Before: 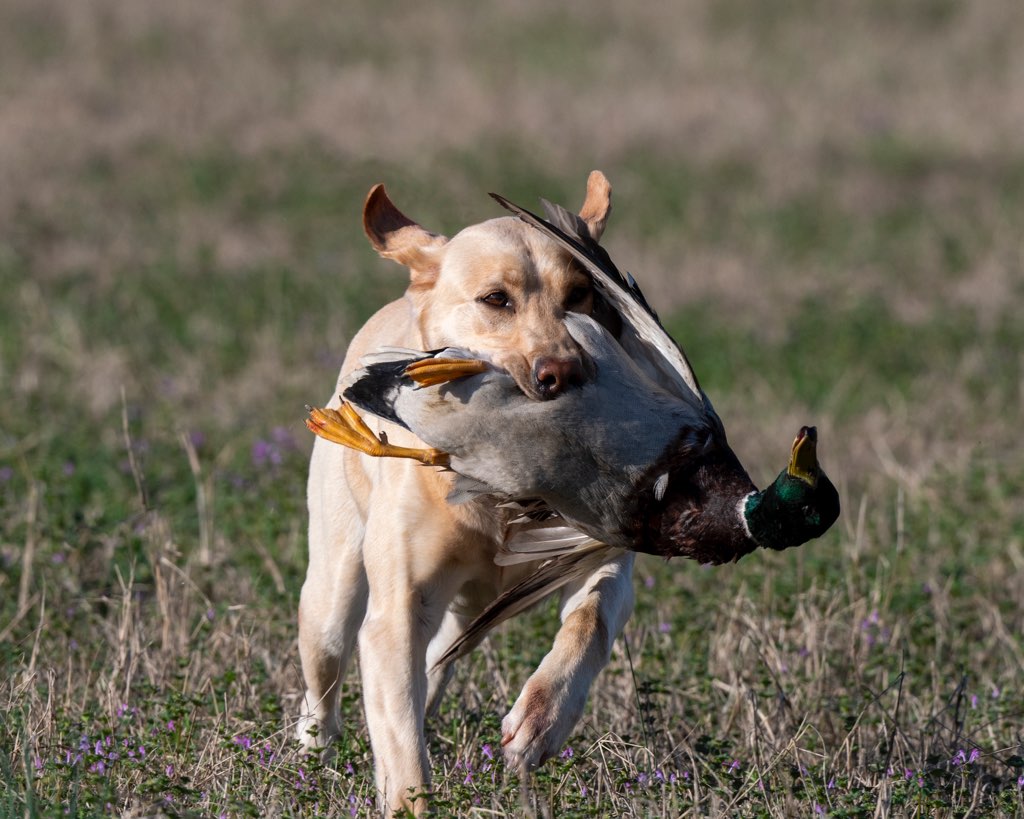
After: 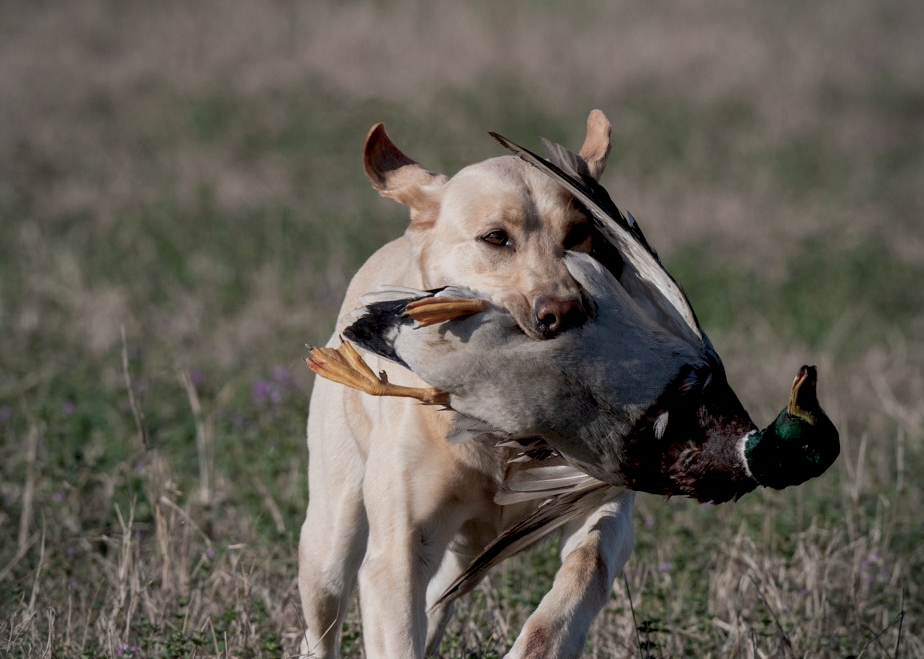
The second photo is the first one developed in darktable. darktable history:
crop: top 7.49%, right 9.717%, bottom 11.943%
exposure: black level correction 0.006, exposure -0.226 EV, compensate highlight preservation false
vignetting: fall-off radius 60.92%
color balance: input saturation 100.43%, contrast fulcrum 14.22%, output saturation 70.41%
color balance rgb: contrast -10%
